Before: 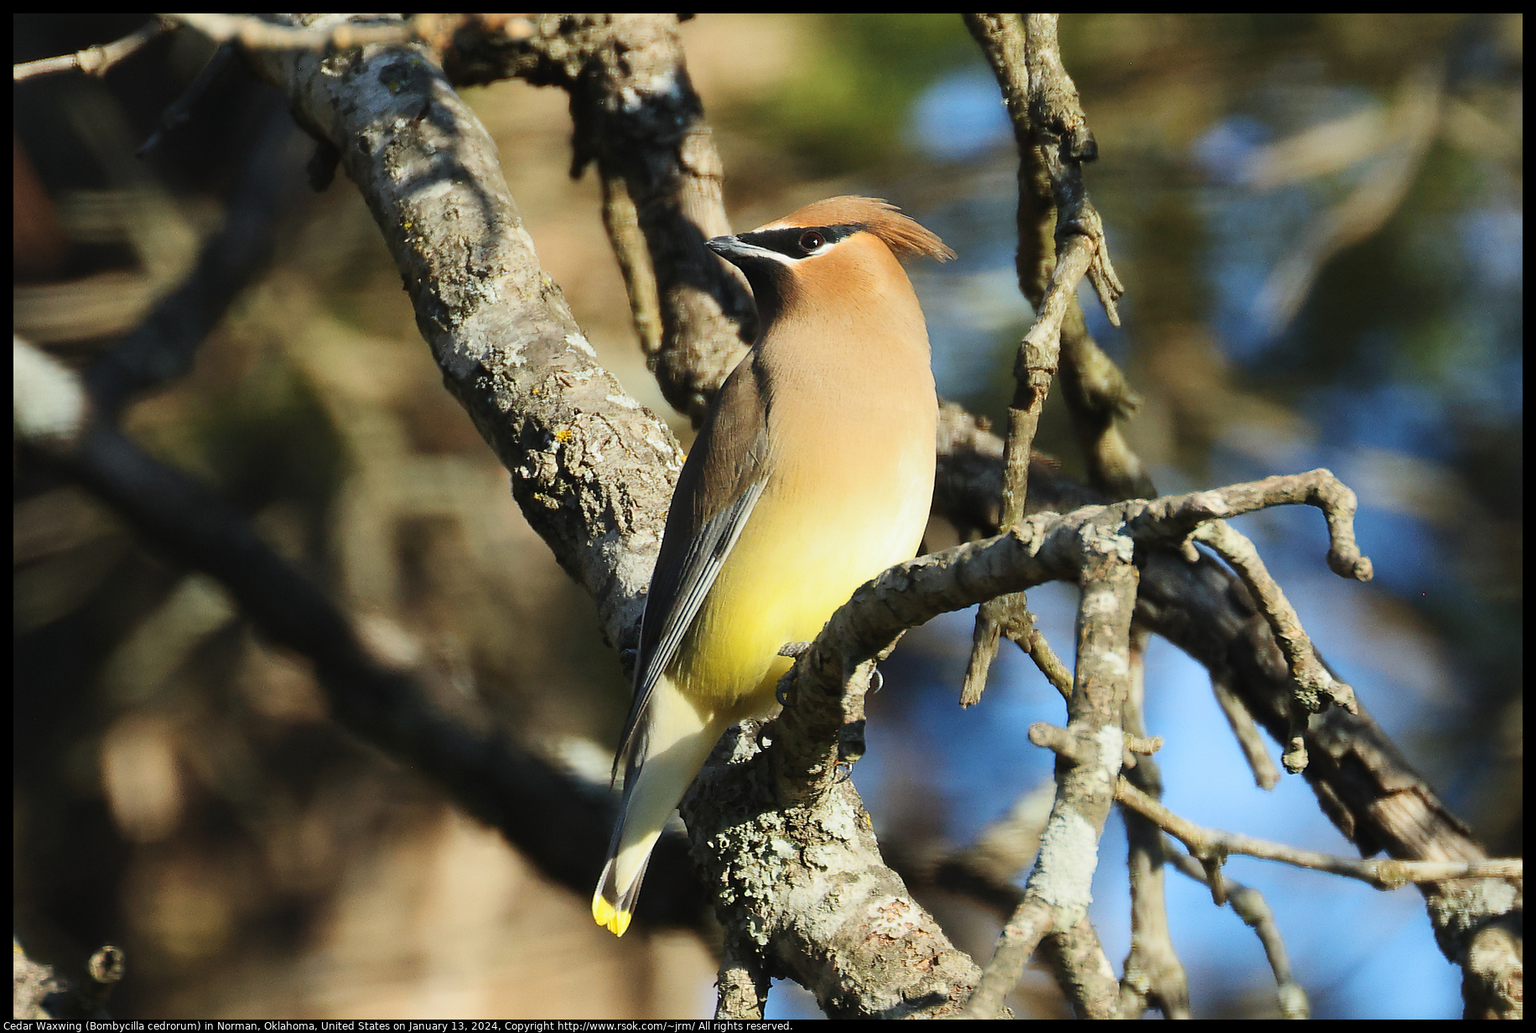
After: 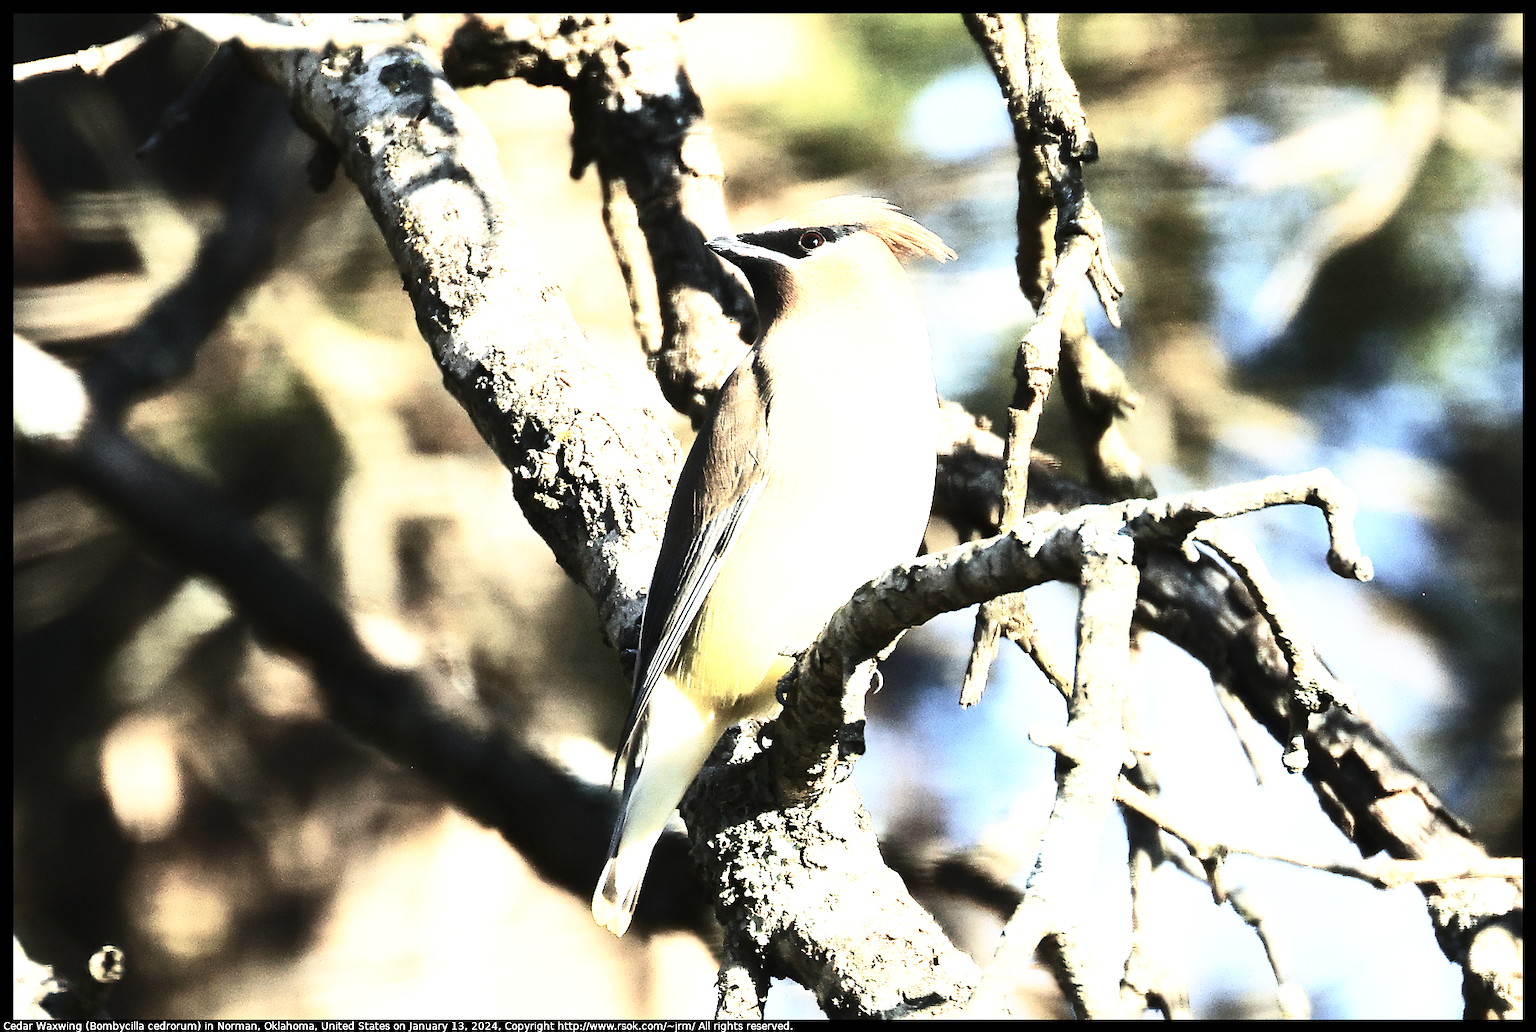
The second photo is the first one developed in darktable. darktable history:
base curve: curves: ch0 [(0, 0) (0.557, 0.834) (1, 1)], preserve colors none
exposure: black level correction 0, exposure 1.095 EV, compensate exposure bias true, compensate highlight preservation false
tone equalizer: -8 EV -0.748 EV, -7 EV -0.726 EV, -6 EV -0.627 EV, -5 EV -0.399 EV, -3 EV 0.39 EV, -2 EV 0.6 EV, -1 EV 0.696 EV, +0 EV 0.748 EV, edges refinement/feathering 500, mask exposure compensation -1.57 EV, preserve details no
contrast brightness saturation: contrast 0.254, saturation -0.306
